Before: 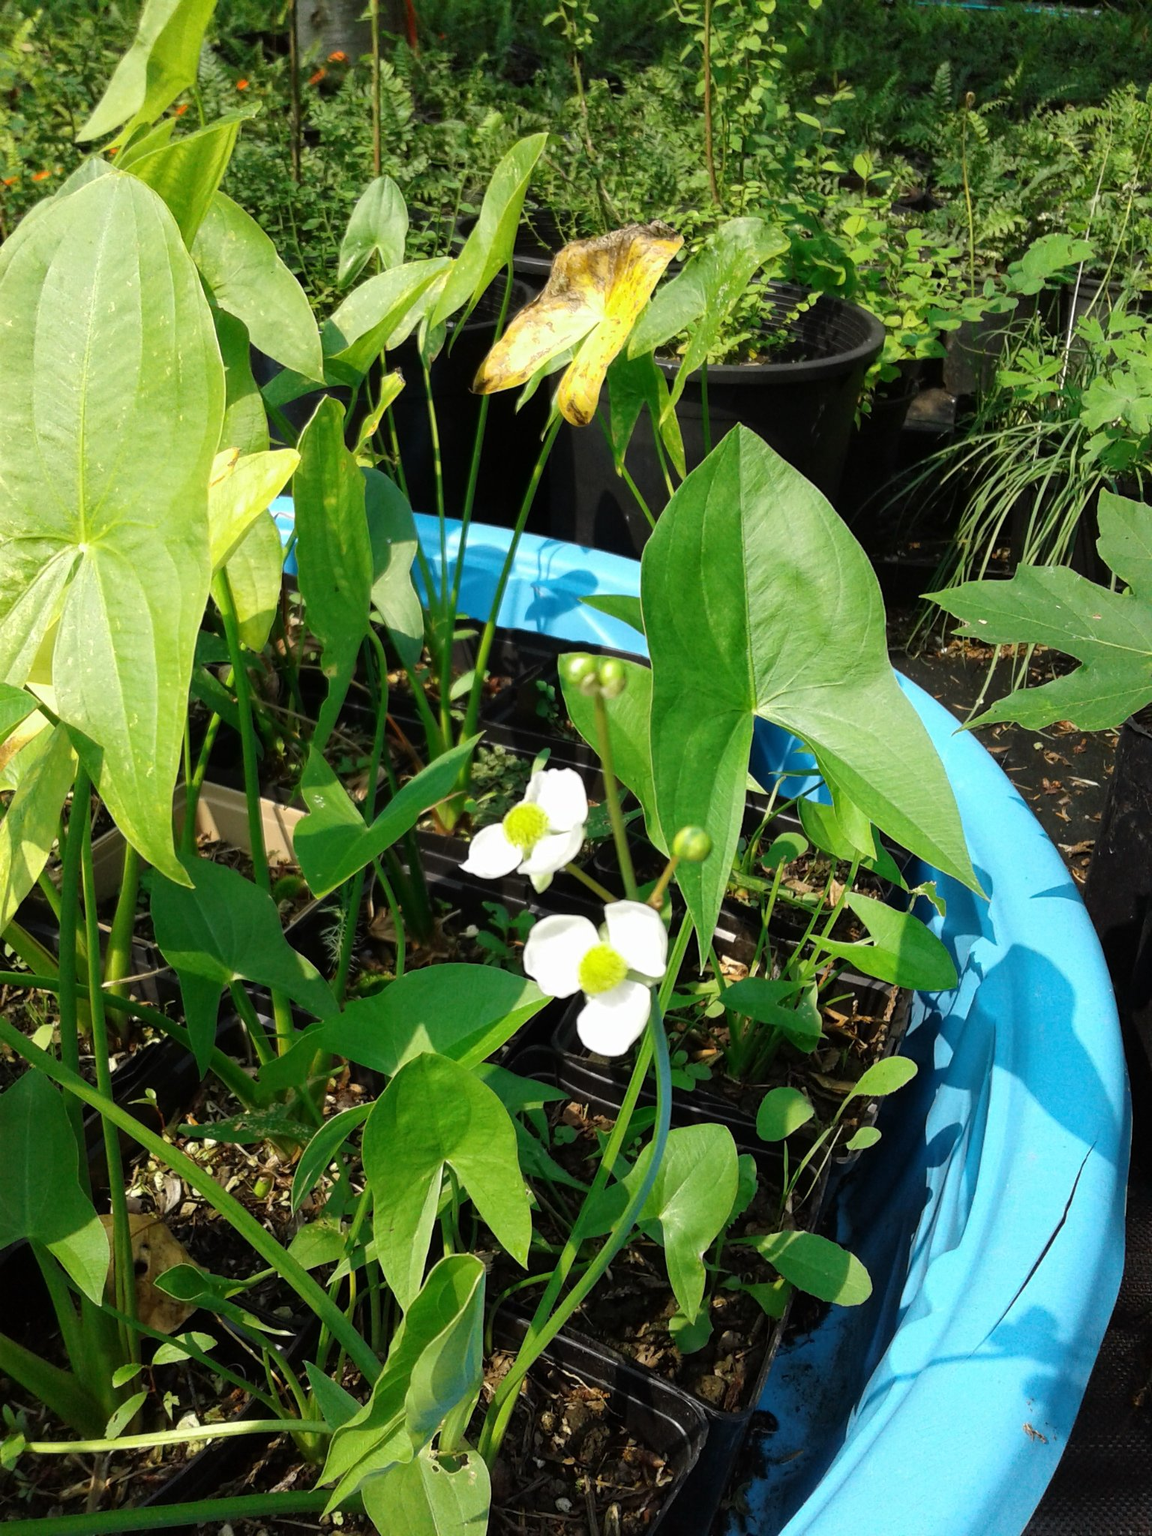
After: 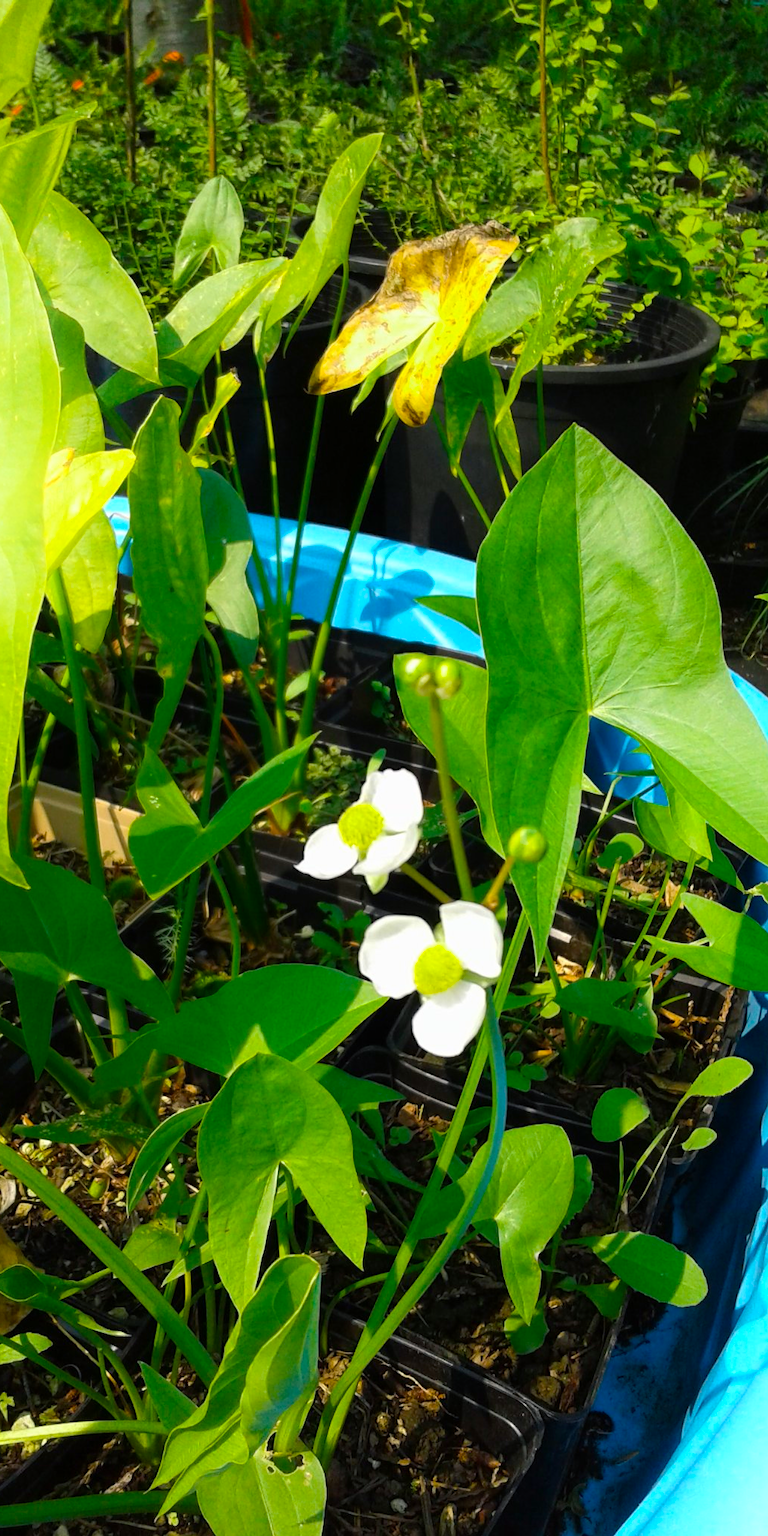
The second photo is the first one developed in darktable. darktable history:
crop and rotate: left 14.361%, right 18.931%
exposure: exposure -0.014 EV, compensate exposure bias true, compensate highlight preservation false
shadows and highlights: shadows -22.04, highlights 99.79, soften with gaussian
color balance rgb: shadows lift › chroma 2.062%, shadows lift › hue 247.76°, linear chroma grading › global chroma 14.608%, perceptual saturation grading › global saturation 17.465%, global vibrance 20%
